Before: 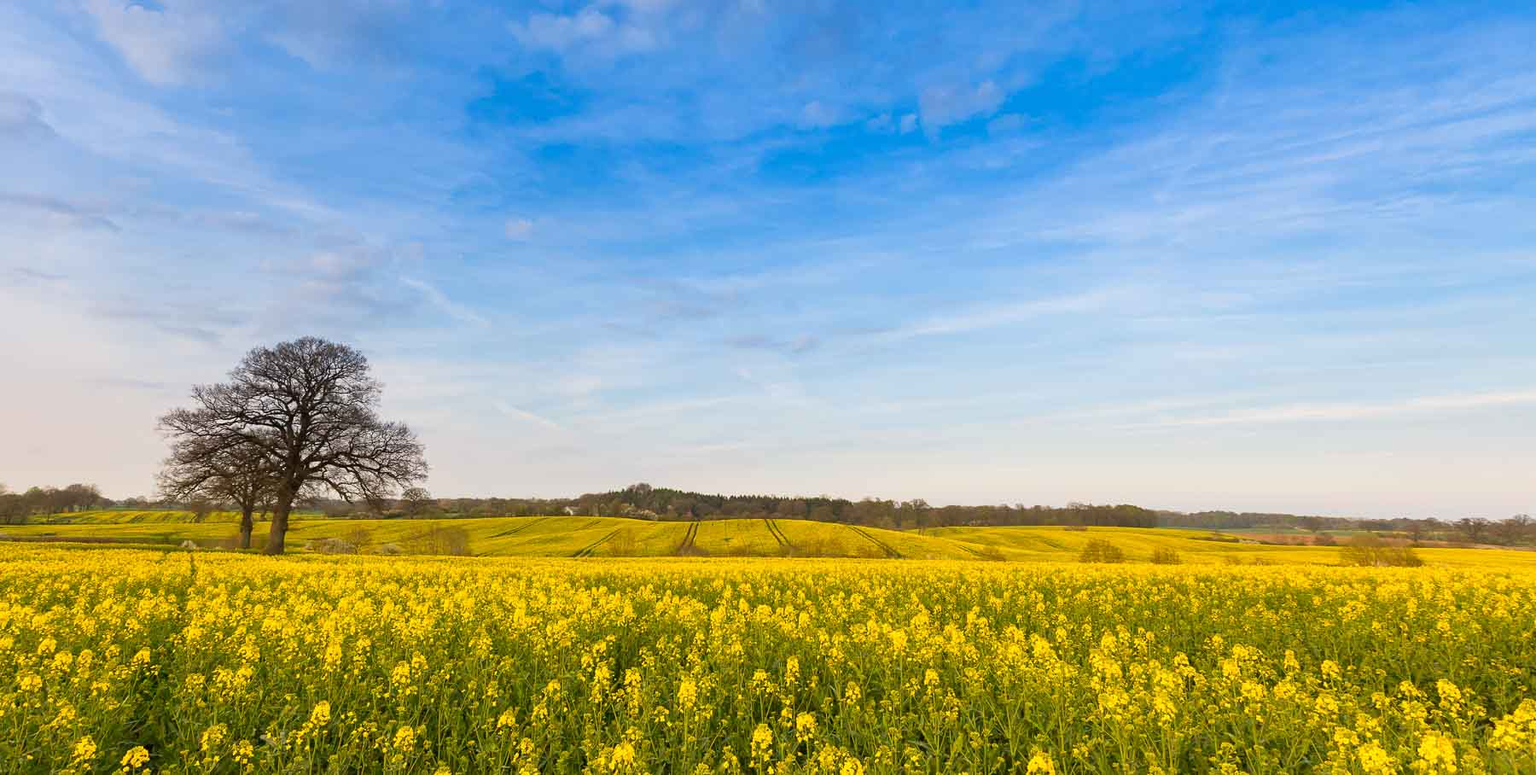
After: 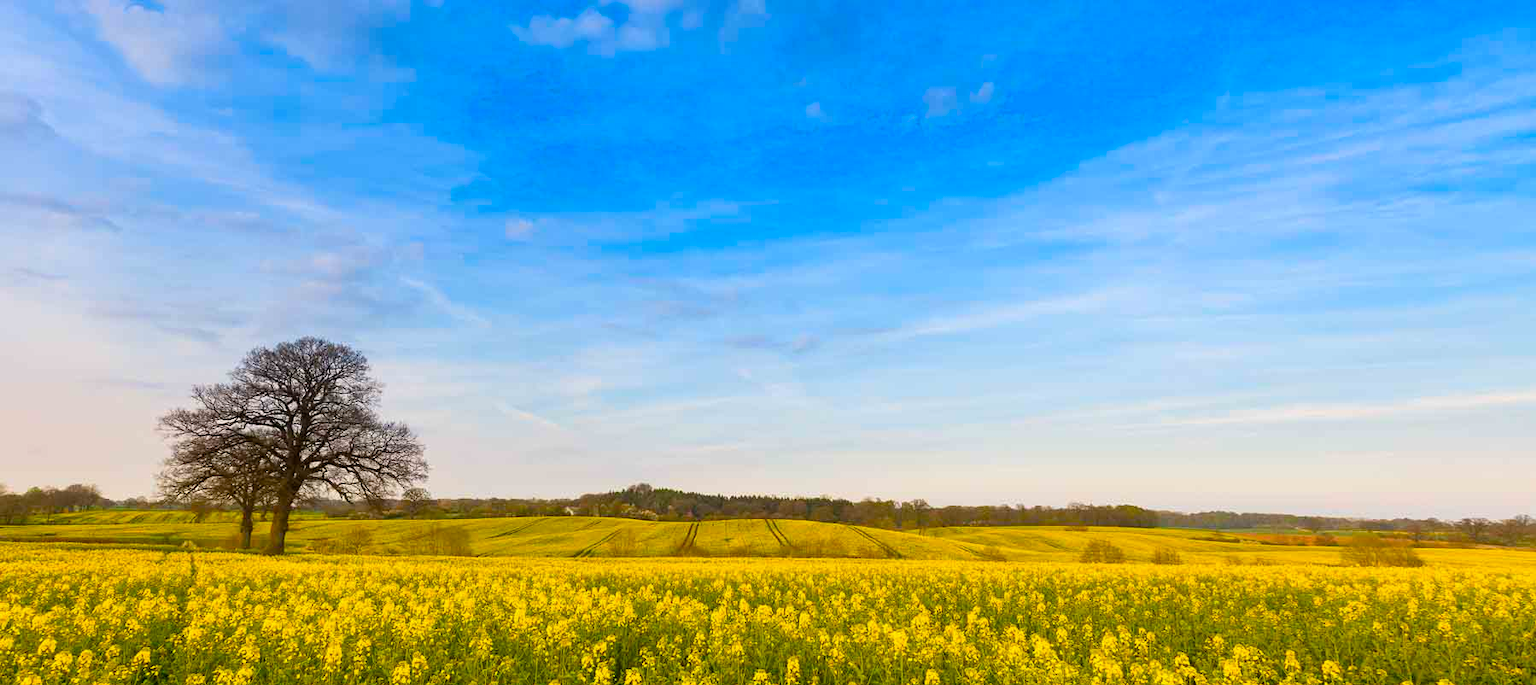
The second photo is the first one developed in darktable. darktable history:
crop and rotate: top 0%, bottom 11.49%
color balance rgb: linear chroma grading › global chroma 10%, perceptual saturation grading › global saturation 30%, global vibrance 10%
